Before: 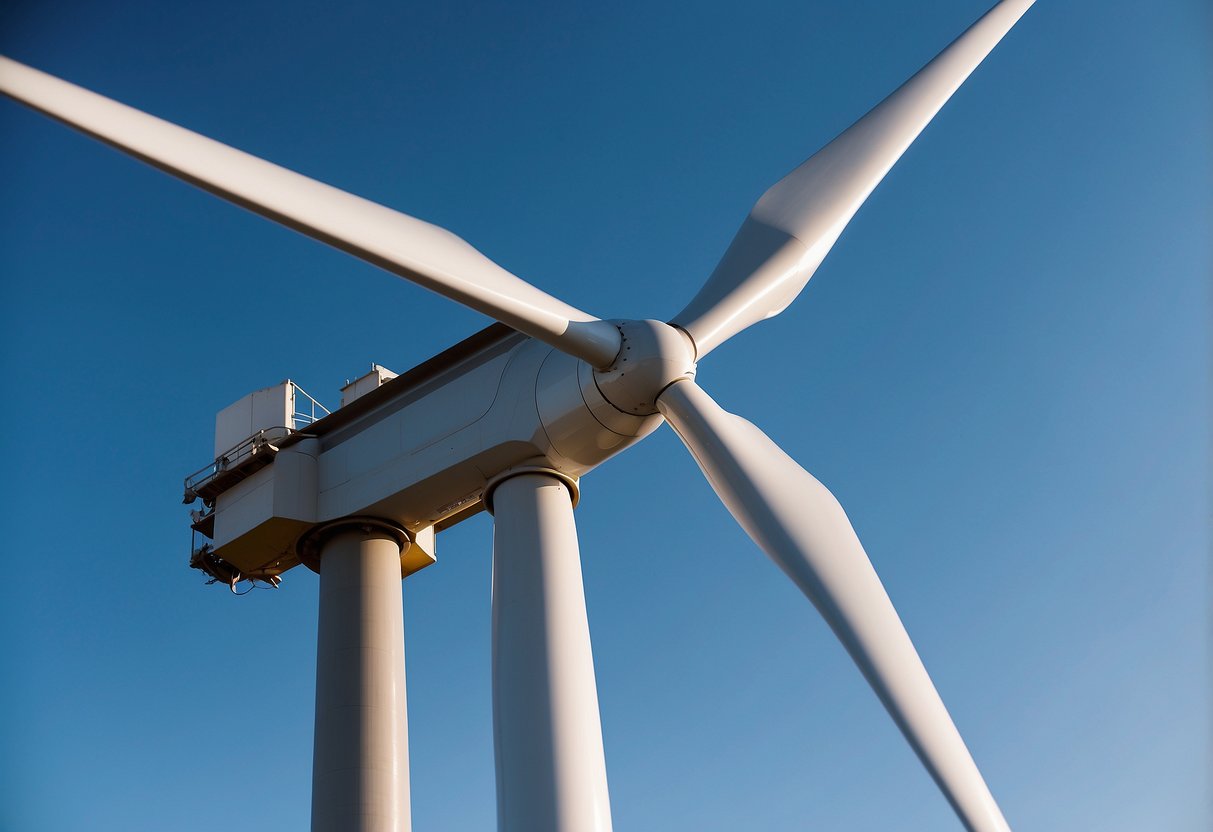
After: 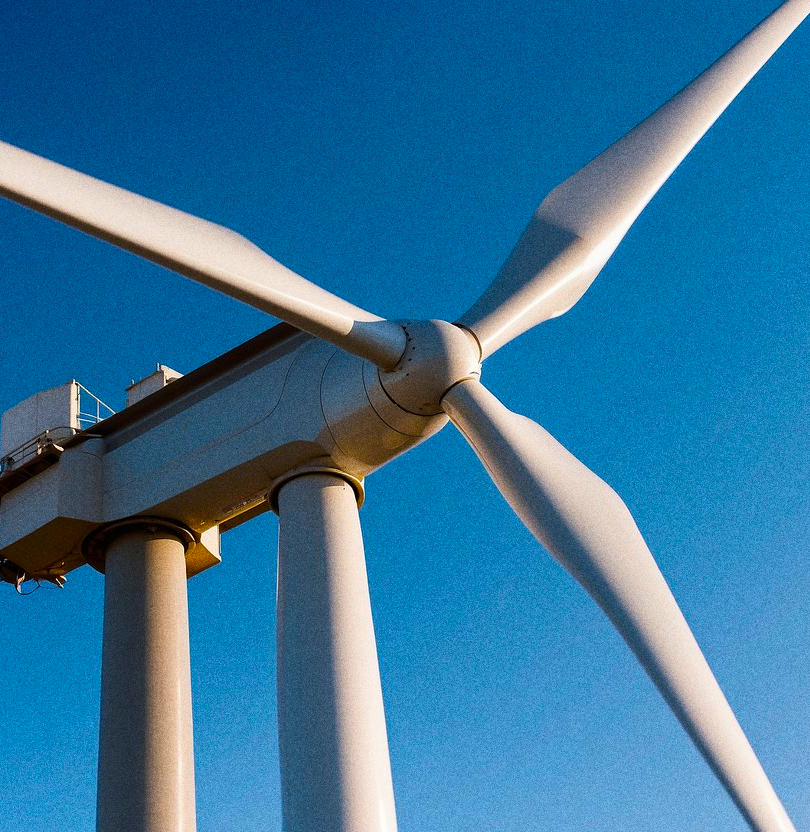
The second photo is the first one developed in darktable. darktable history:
grain: coarseness 0.09 ISO, strength 40%
crop and rotate: left 17.732%, right 15.423%
color balance rgb: linear chroma grading › global chroma 15%, perceptual saturation grading › global saturation 30%
